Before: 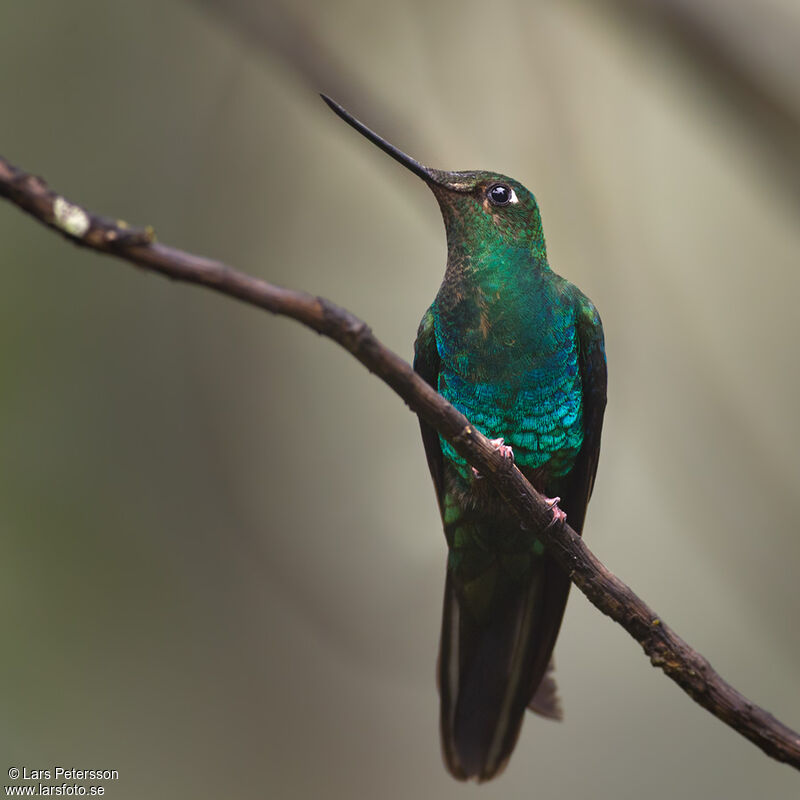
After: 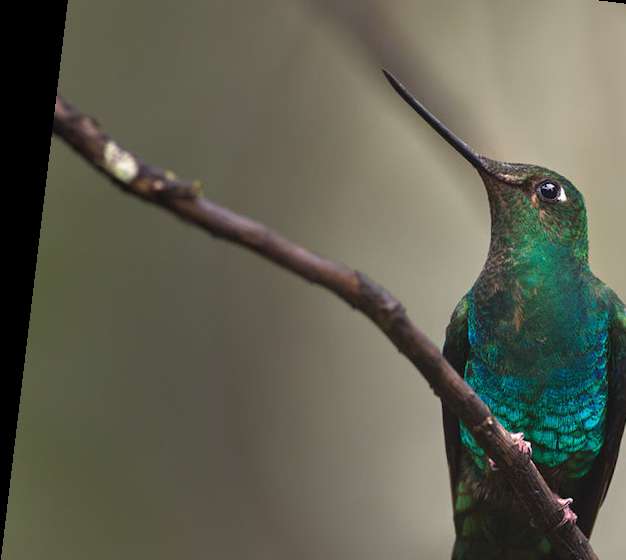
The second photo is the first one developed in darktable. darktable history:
crop and rotate: angle -6.84°, left 2.175%, top 6.949%, right 27.427%, bottom 30.074%
